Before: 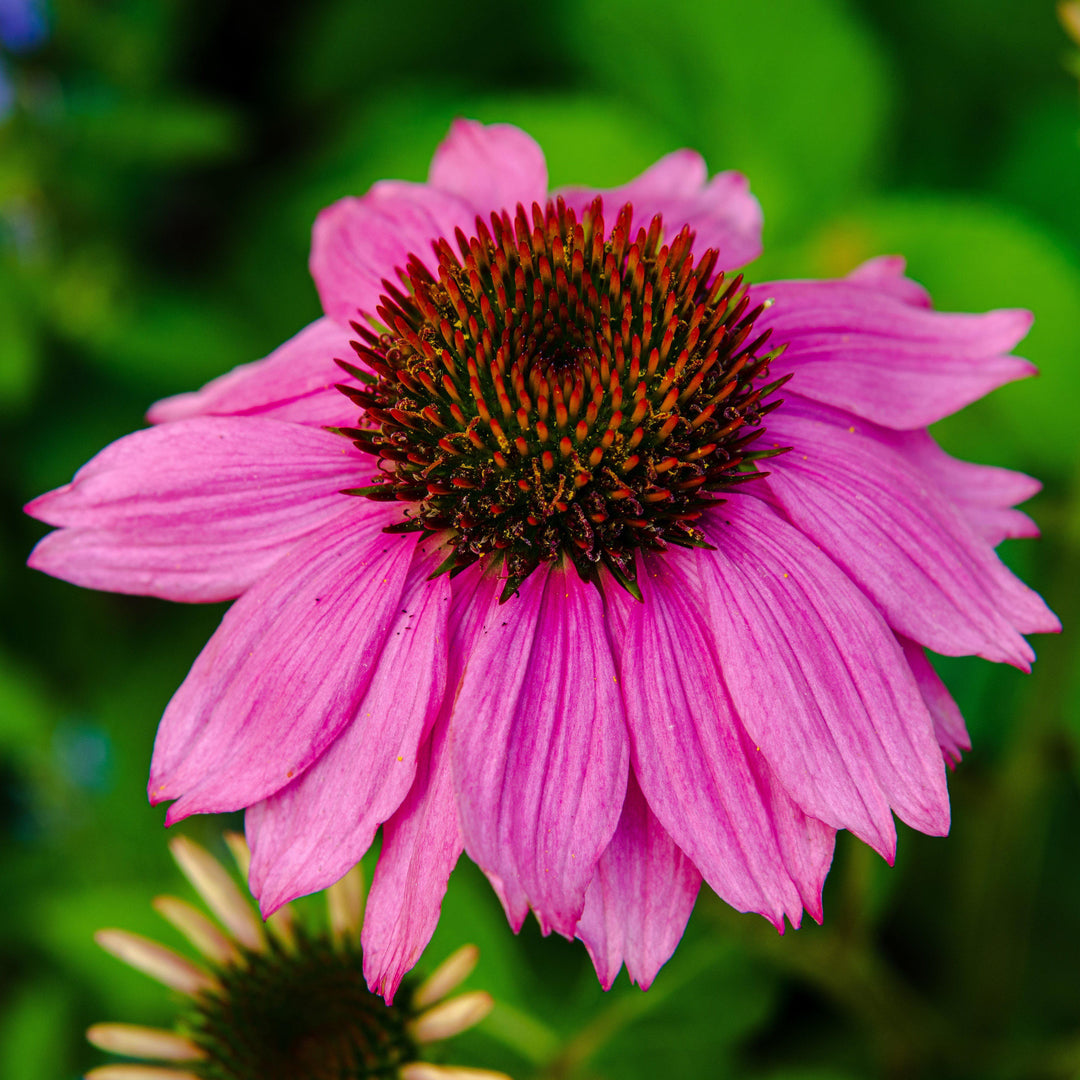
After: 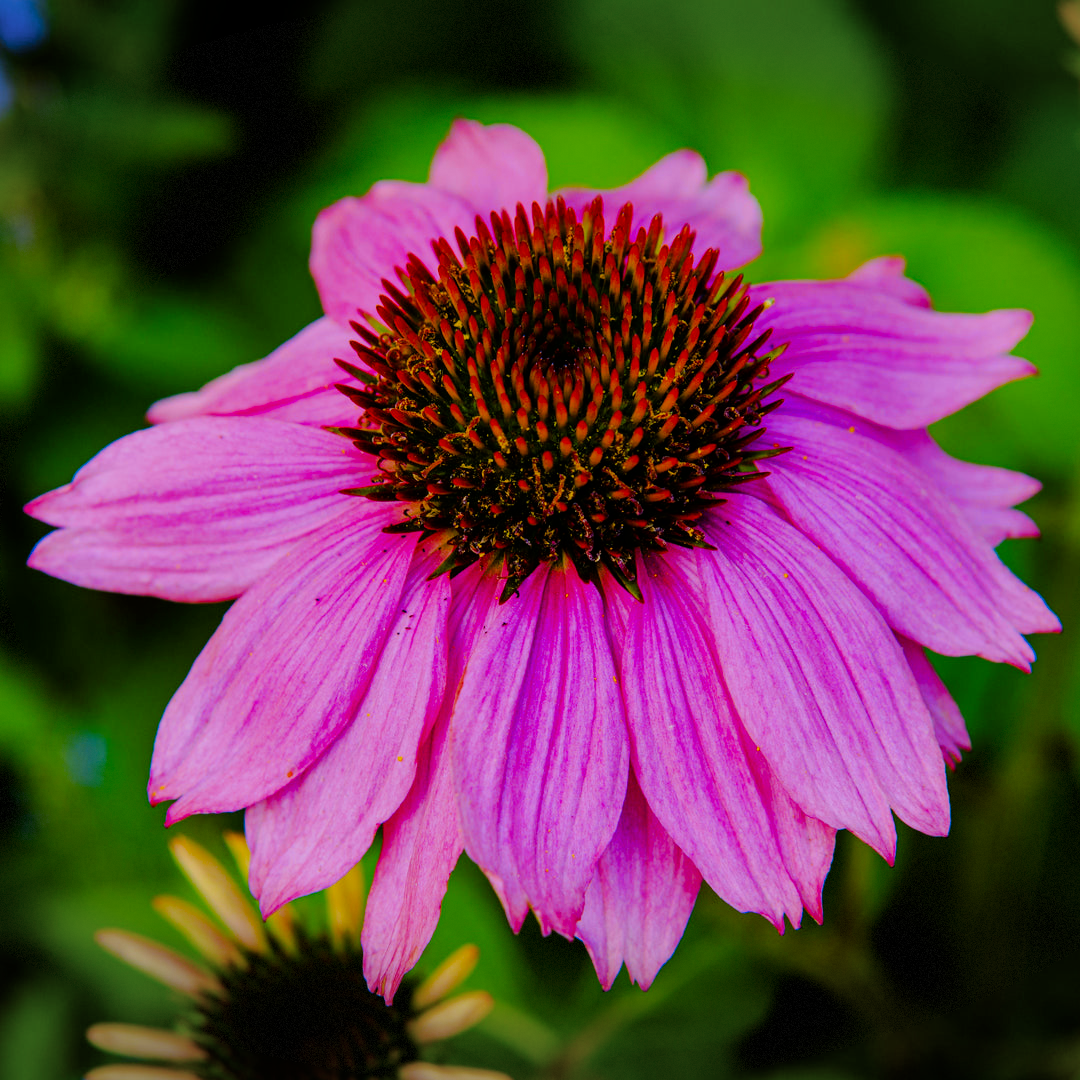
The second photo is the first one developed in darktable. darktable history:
filmic rgb: black relative exposure -7.65 EV, white relative exposure 4.56 EV, hardness 3.61
color contrast: green-magenta contrast 1.12, blue-yellow contrast 1.95, unbound 0
color calibration: illuminant same as pipeline (D50), x 0.346, y 0.359, temperature 5002.42 K
vignetting: fall-off start 100%, brightness -0.406, saturation -0.3, width/height ratio 1.324, dithering 8-bit output, unbound false
